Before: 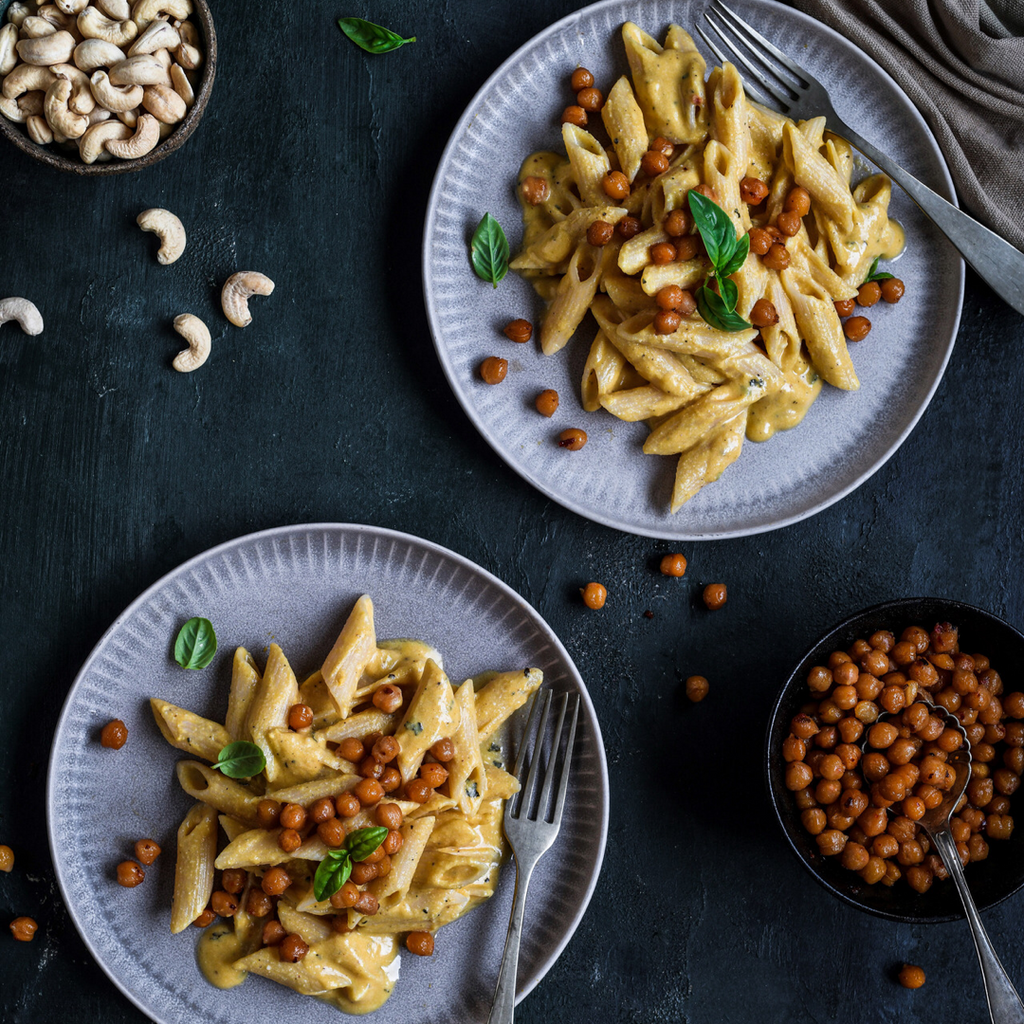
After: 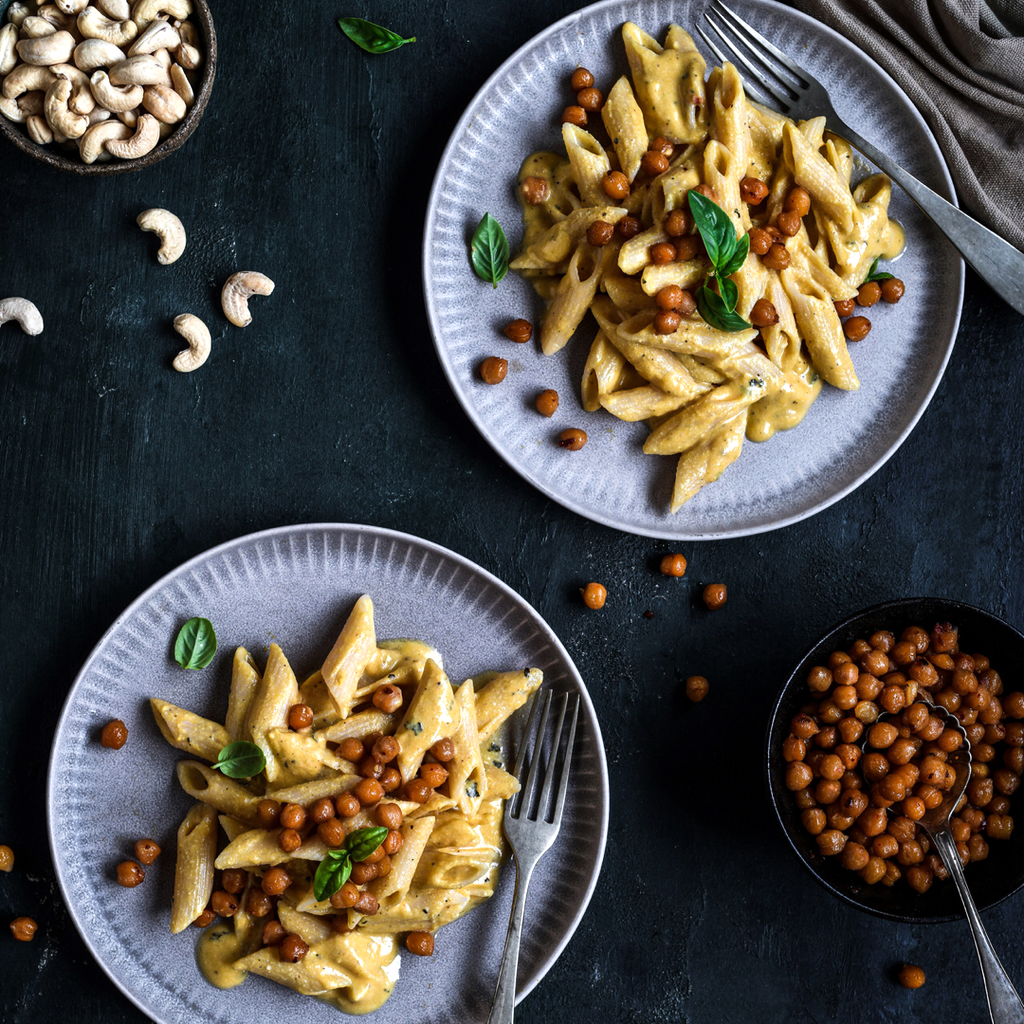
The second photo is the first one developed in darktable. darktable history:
tone equalizer: -8 EV -0.402 EV, -7 EV -0.427 EV, -6 EV -0.345 EV, -5 EV -0.197 EV, -3 EV 0.246 EV, -2 EV 0.328 EV, -1 EV 0.399 EV, +0 EV 0.418 EV, edges refinement/feathering 500, mask exposure compensation -1.57 EV, preserve details no
